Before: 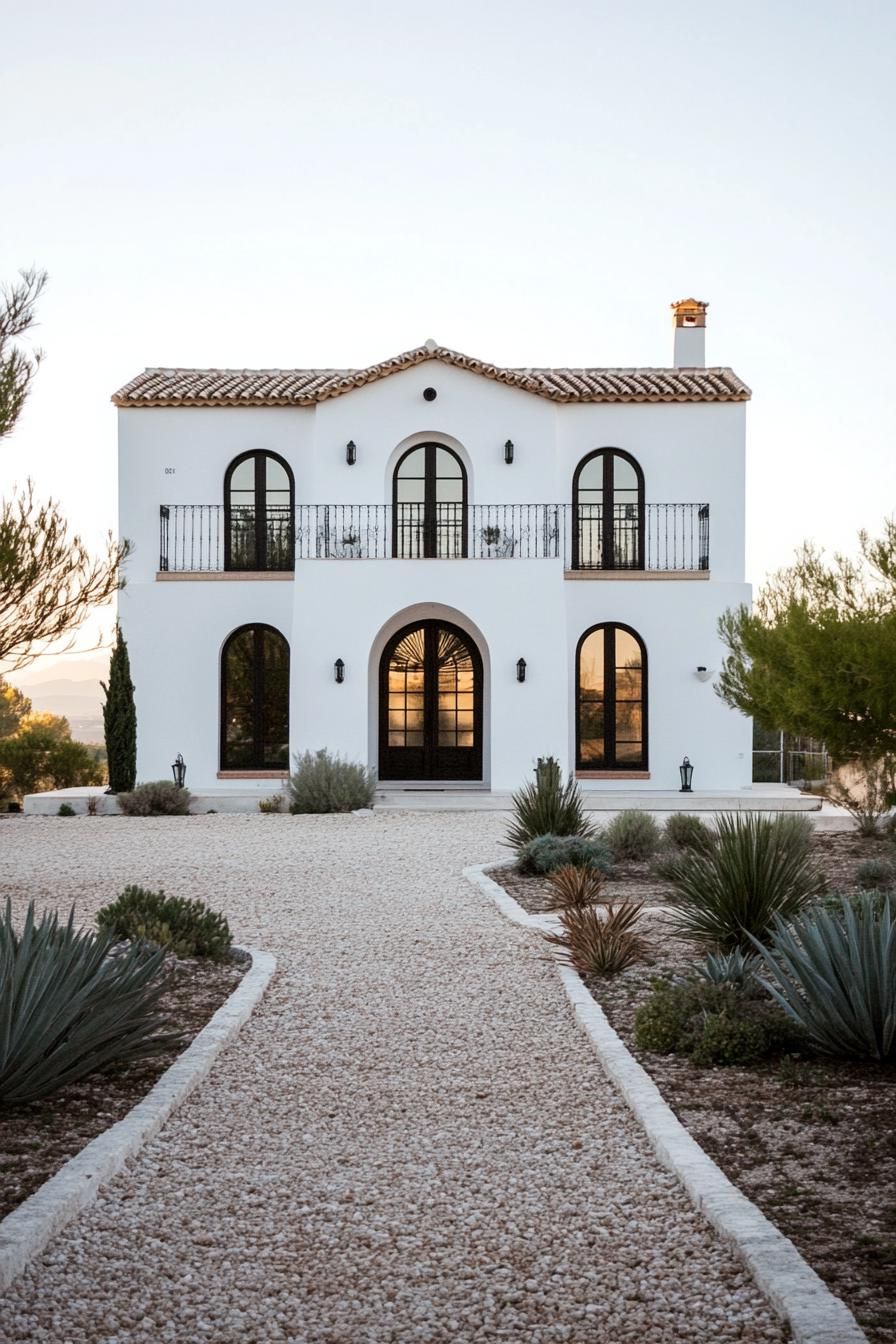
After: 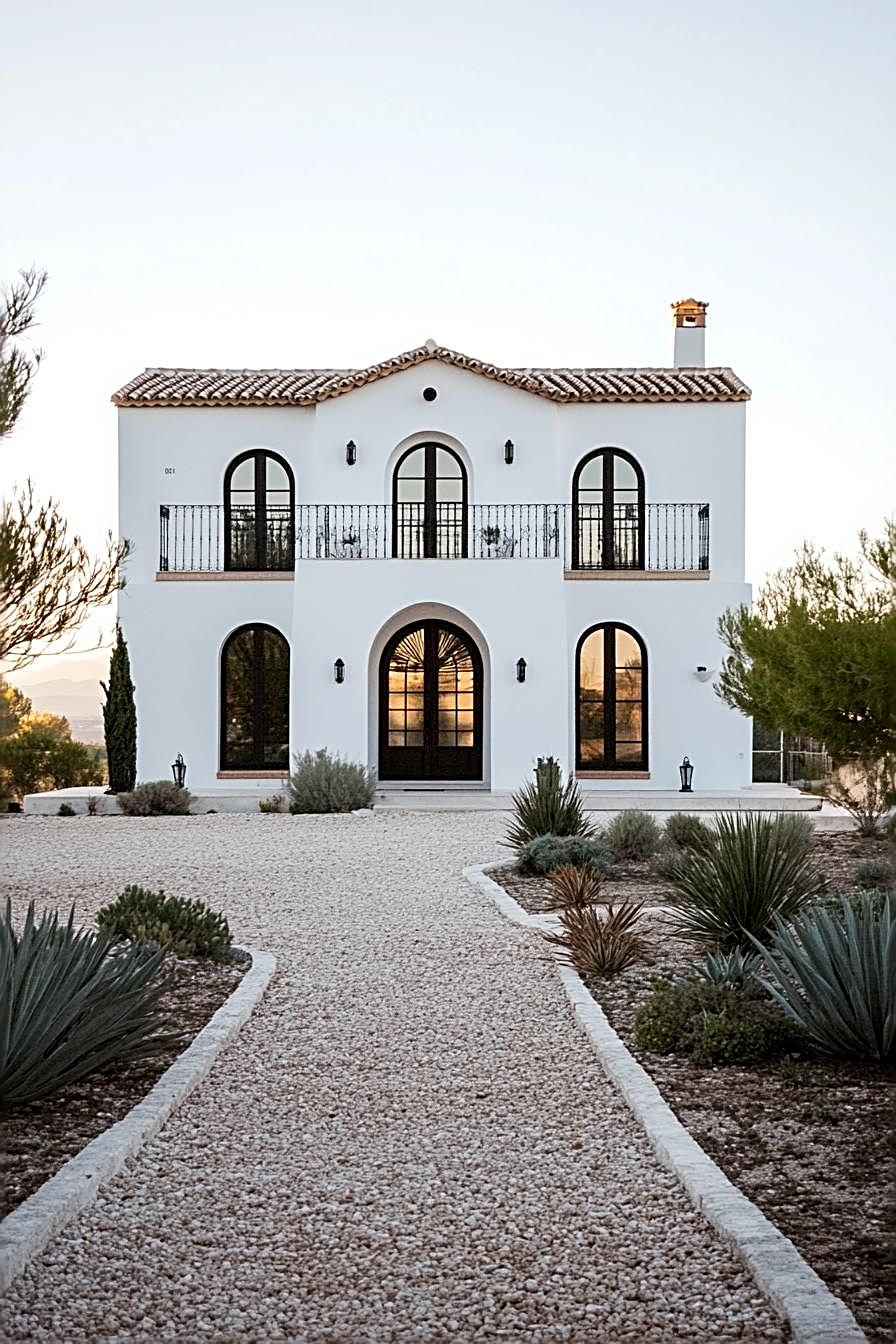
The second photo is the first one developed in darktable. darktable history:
sharpen: radius 2.568, amount 0.683
